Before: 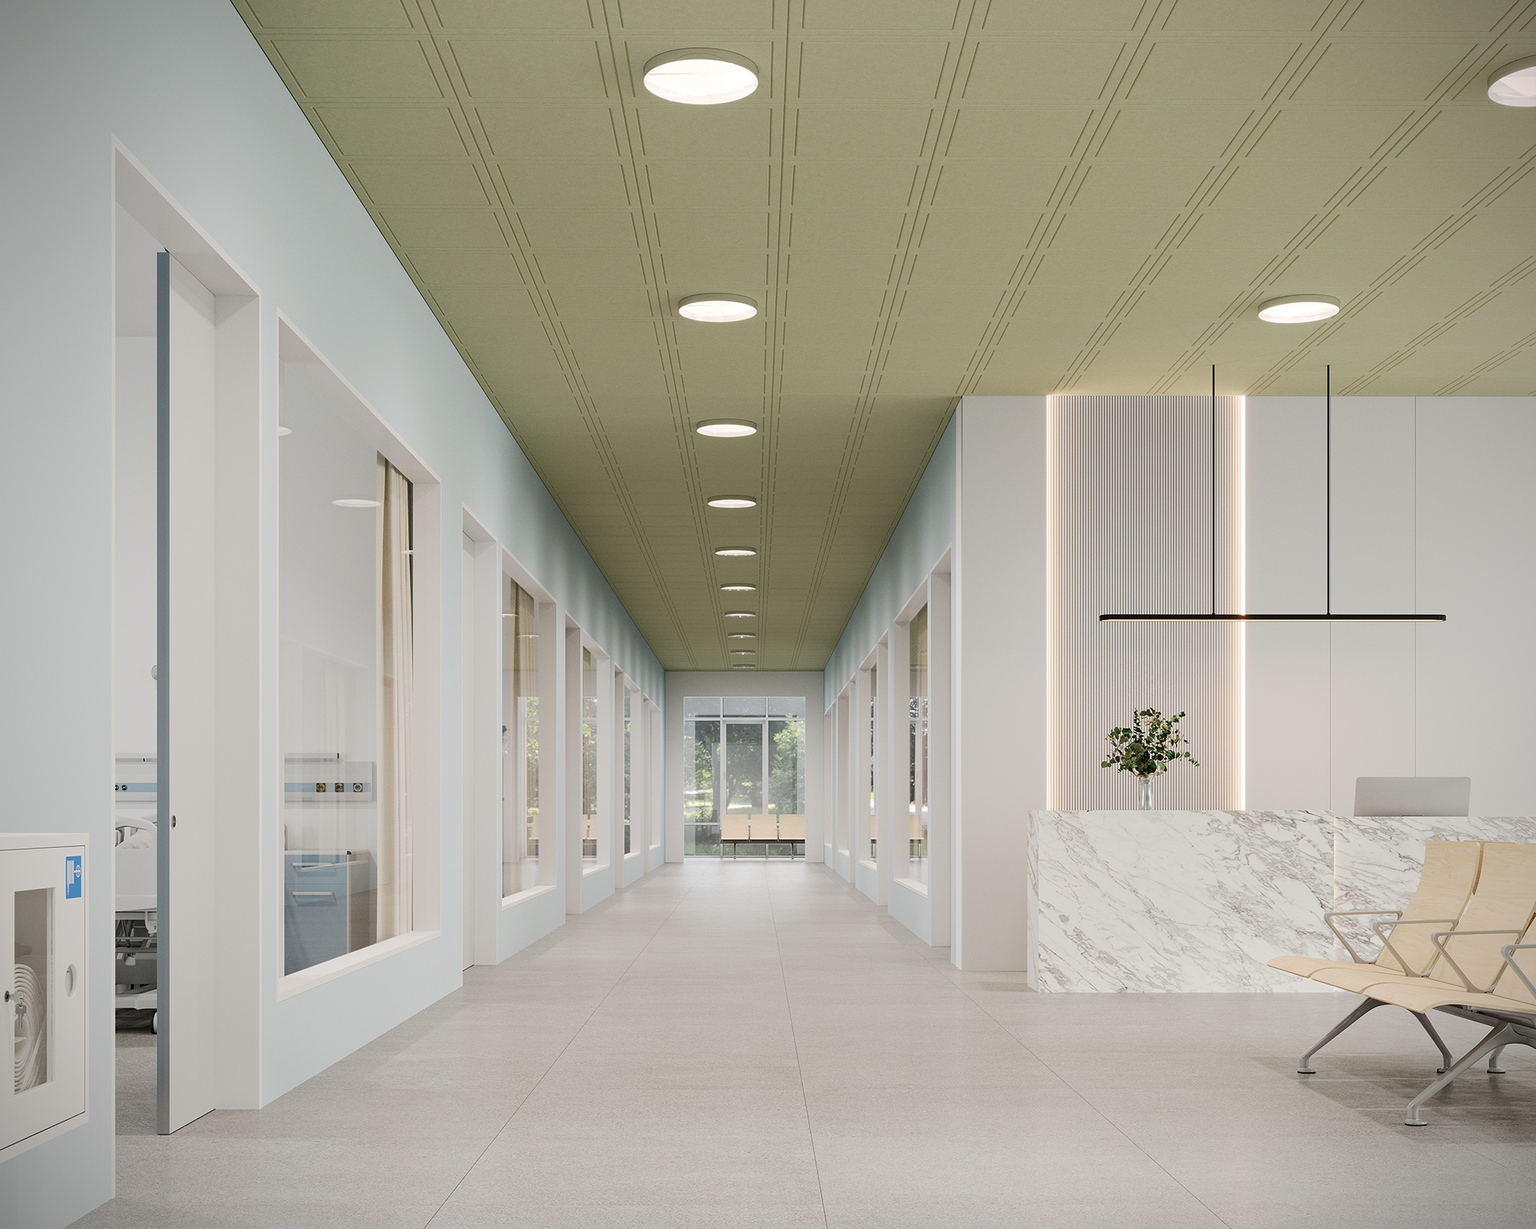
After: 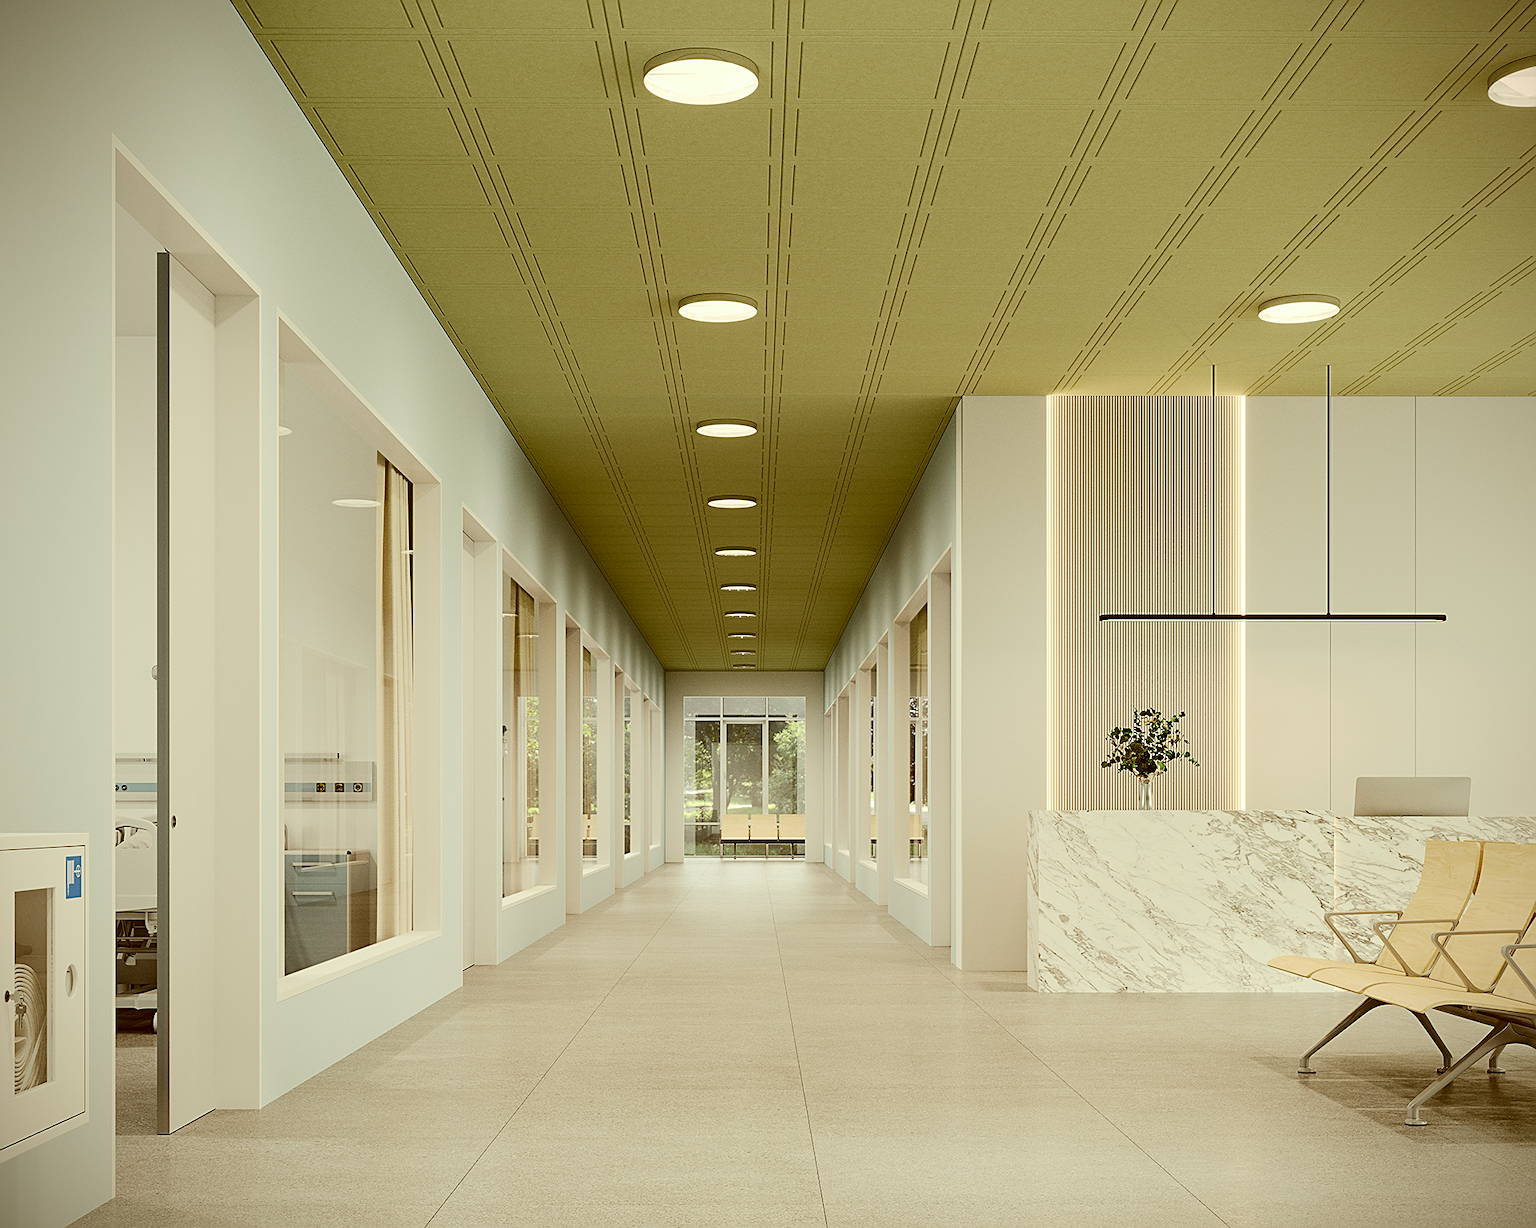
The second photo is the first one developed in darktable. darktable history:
color correction: highlights a* -5.28, highlights b* 9.8, shadows a* 9.54, shadows b* 24.81
contrast brightness saturation: contrast 0.208, brightness -0.112, saturation 0.207
sharpen: on, module defaults
